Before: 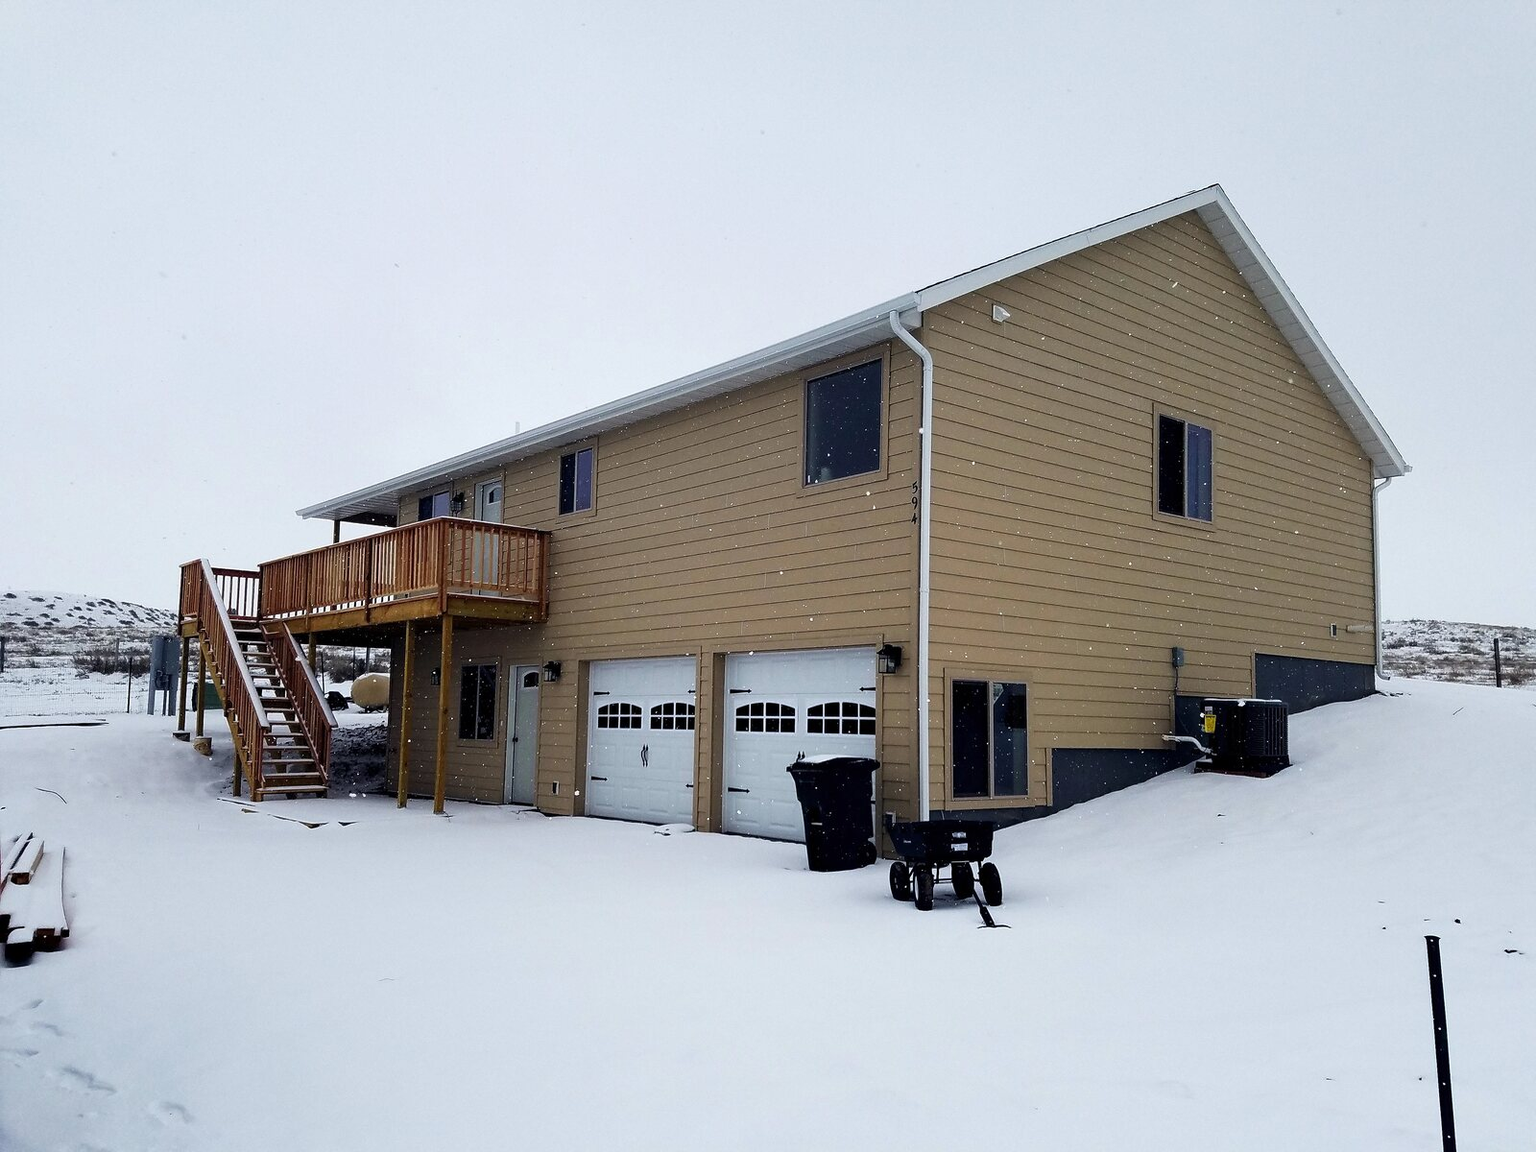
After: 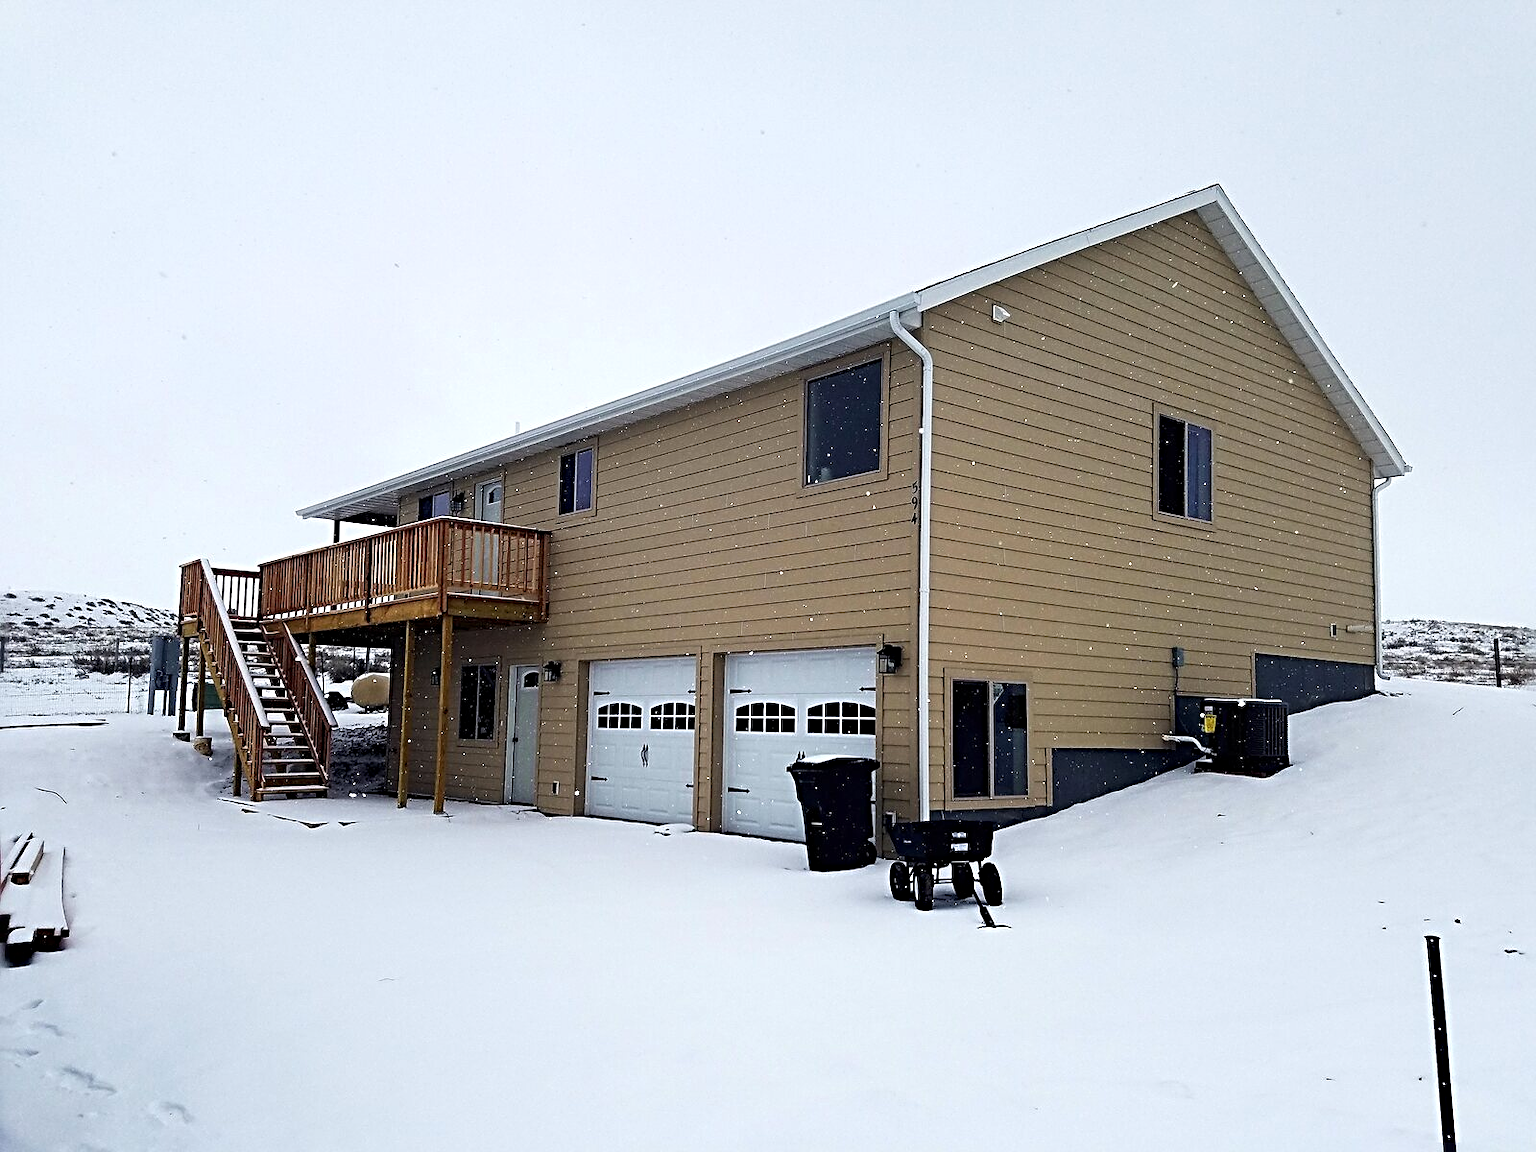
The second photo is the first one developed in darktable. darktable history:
exposure: exposure 0.203 EV, compensate highlight preservation false
sharpen: radius 3.995
